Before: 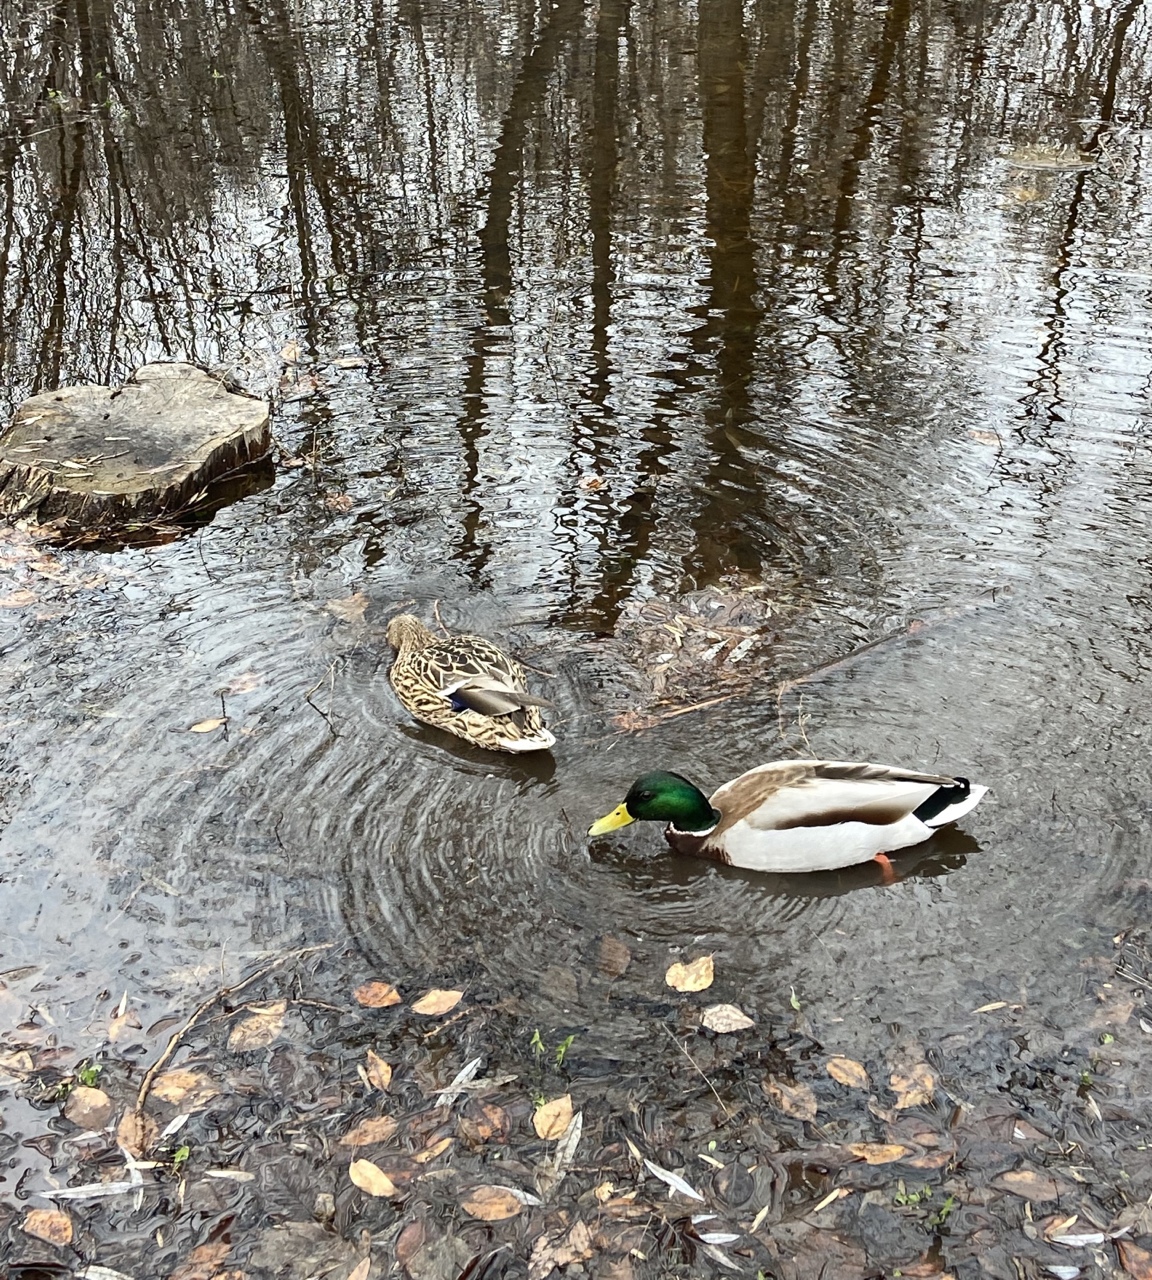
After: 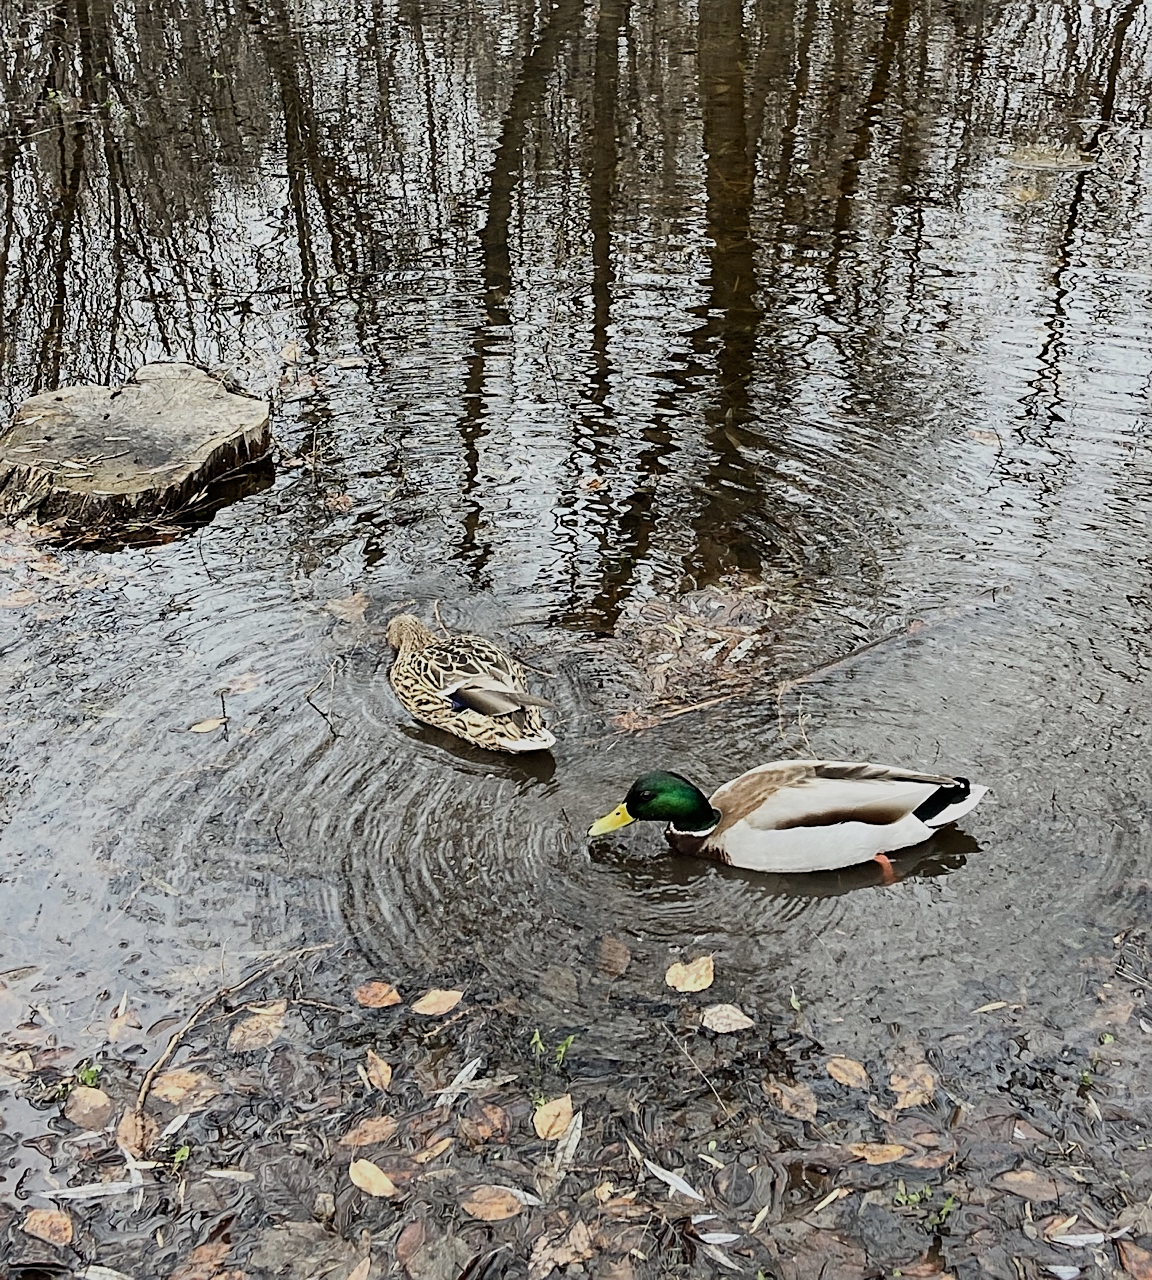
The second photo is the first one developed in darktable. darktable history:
sharpen: on, module defaults
filmic rgb: black relative exposure -8.02 EV, white relative exposure 4.06 EV, hardness 4.18
